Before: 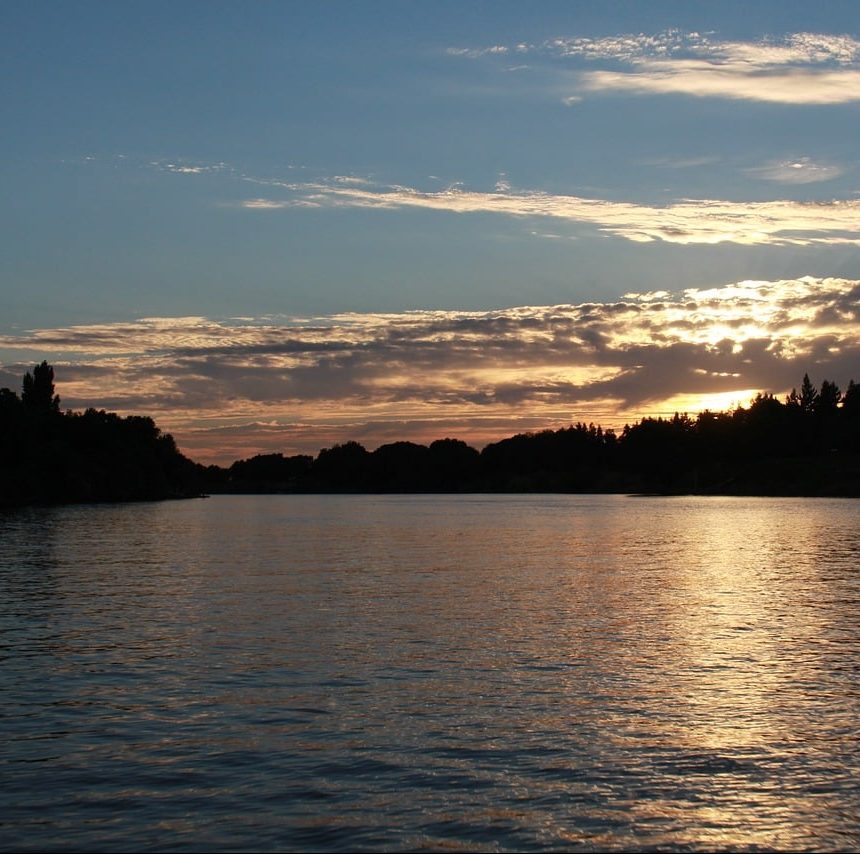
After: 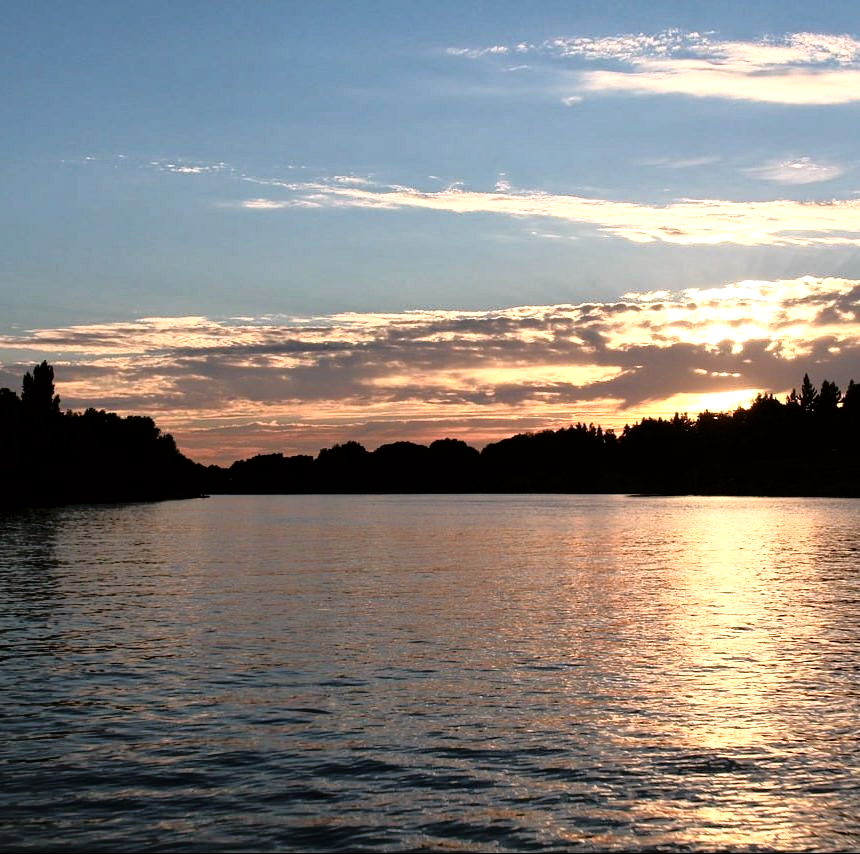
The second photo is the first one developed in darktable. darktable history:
tone equalizer: -8 EV -1.88 EV, -7 EV -1.19 EV, -6 EV -1.65 EV, edges refinement/feathering 500, mask exposure compensation -1.57 EV, preserve details no
exposure: black level correction 0.001, exposure 0.499 EV, compensate highlight preservation false
base curve: curves: ch0 [(0, 0) (0.666, 0.806) (1, 1)], preserve colors average RGB
local contrast: mode bilateral grid, contrast 21, coarseness 50, detail 119%, midtone range 0.2
color correction: highlights a* 3.06, highlights b* -1.38, shadows a* -0.051, shadows b* 2.57, saturation 0.977
